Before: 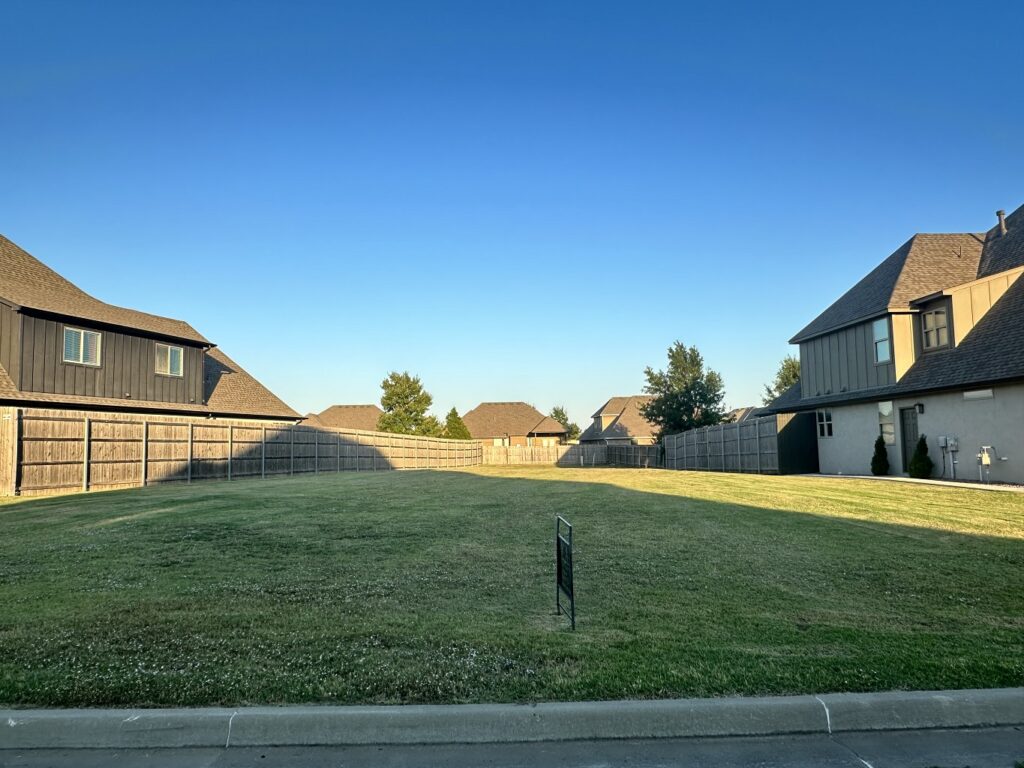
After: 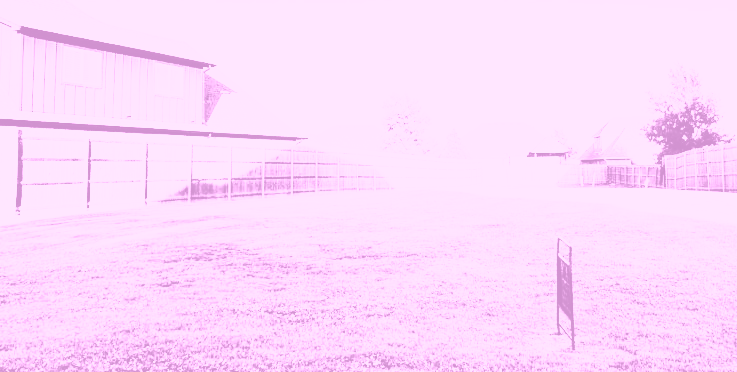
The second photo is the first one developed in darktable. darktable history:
tone curve: curves: ch0 [(0, 0) (0.234, 0.191) (0.48, 0.534) (0.608, 0.667) (0.725, 0.809) (0.864, 0.922) (1, 1)]; ch1 [(0, 0) (0.453, 0.43) (0.5, 0.5) (0.615, 0.649) (1, 1)]; ch2 [(0, 0) (0.5, 0.5) (0.586, 0.617) (1, 1)], color space Lab, independent channels, preserve colors none
white balance: red 1.467, blue 0.684
rgb curve: curves: ch0 [(0, 0) (0.21, 0.15) (0.24, 0.21) (0.5, 0.75) (0.75, 0.96) (0.89, 0.99) (1, 1)]; ch1 [(0, 0.02) (0.21, 0.13) (0.25, 0.2) (0.5, 0.67) (0.75, 0.9) (0.89, 0.97) (1, 1)]; ch2 [(0, 0.02) (0.21, 0.13) (0.25, 0.2) (0.5, 0.67) (0.75, 0.9) (0.89, 0.97) (1, 1)], compensate middle gray true
exposure: exposure 0.6 EV, compensate highlight preservation false
crop: top 36.498%, right 27.964%, bottom 14.995%
colorize: hue 331.2°, saturation 75%, source mix 30.28%, lightness 70.52%, version 1
contrast brightness saturation: contrast 0.2, brightness 0.16, saturation 0.22
